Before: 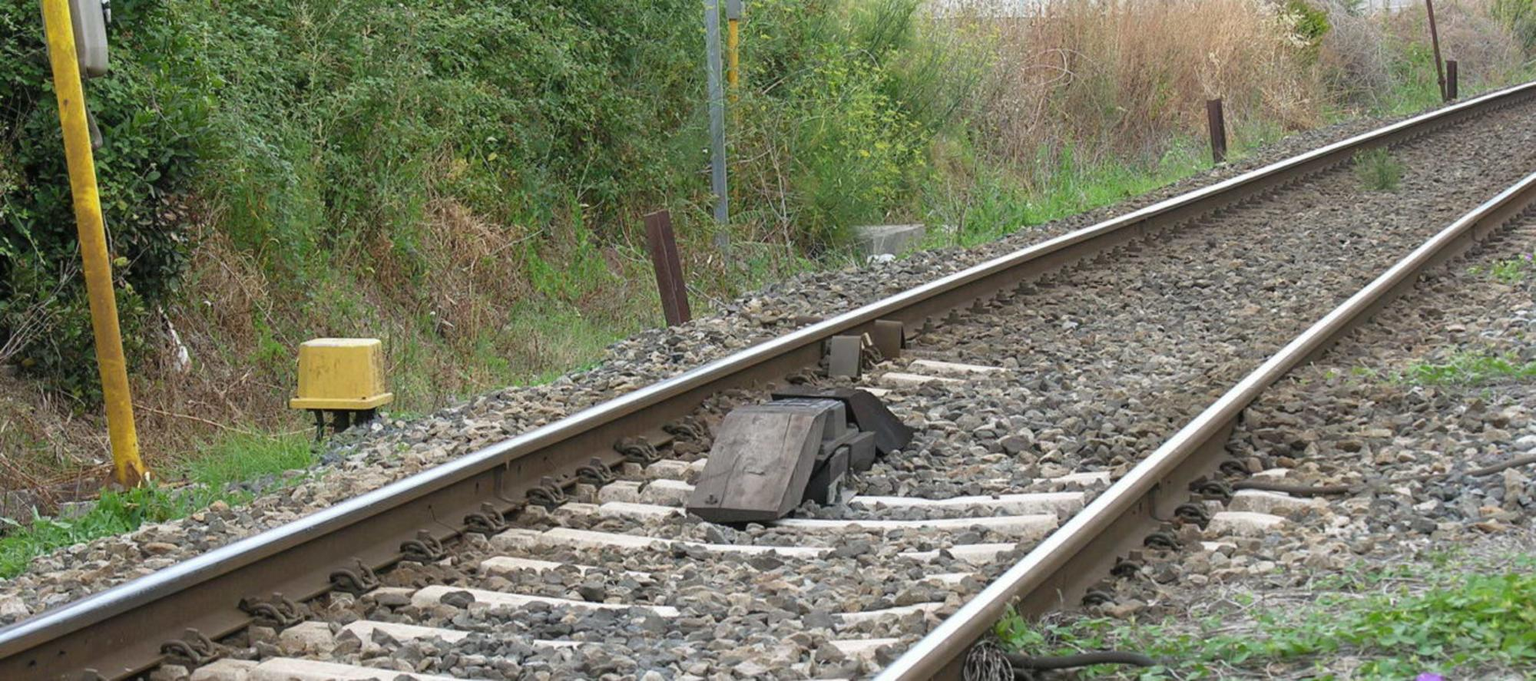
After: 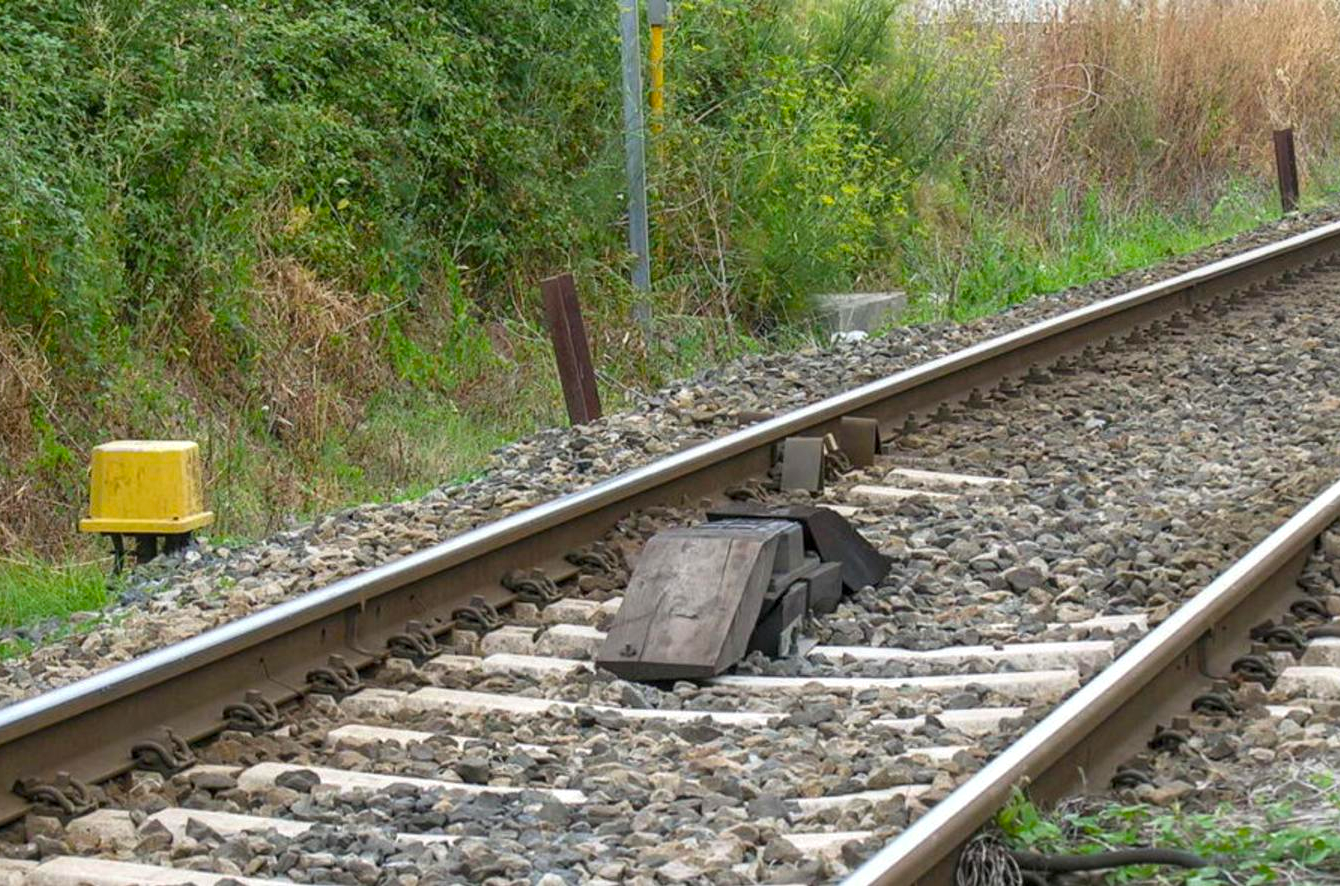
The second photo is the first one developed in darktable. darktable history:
local contrast: on, module defaults
color balance rgb: linear chroma grading › global chroma 14.76%, perceptual saturation grading › global saturation 14.833%
crop and rotate: left 14.908%, right 18.087%
